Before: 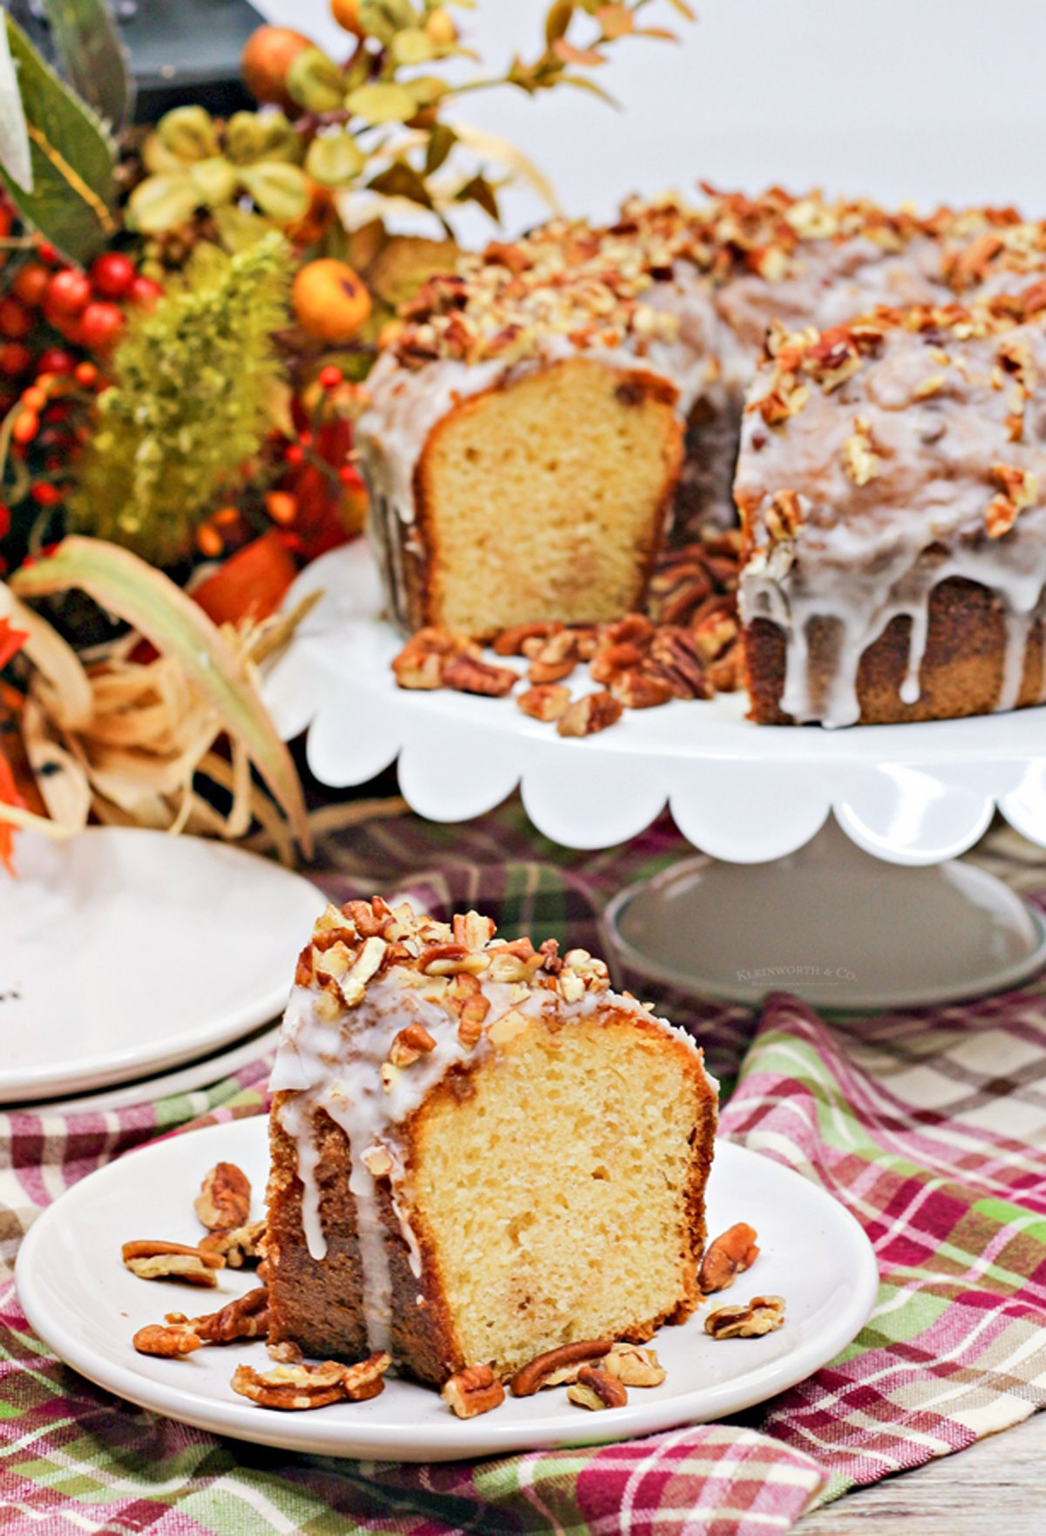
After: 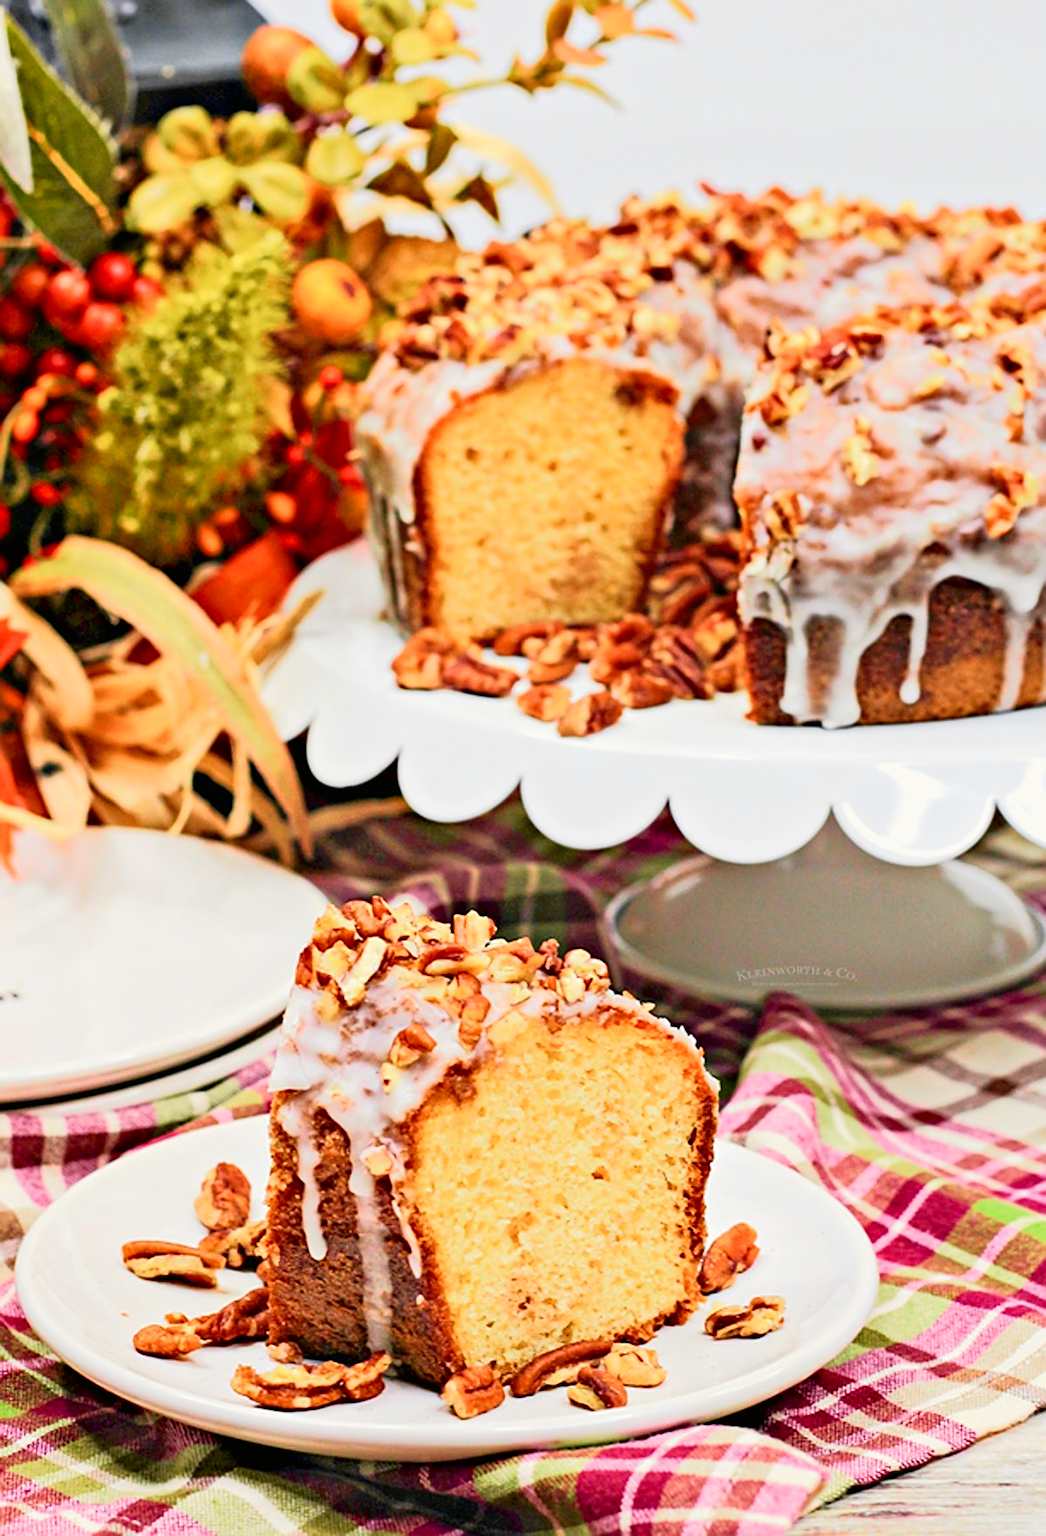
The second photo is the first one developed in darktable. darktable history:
white balance: red 1.009, blue 0.985
tone curve: curves: ch0 [(0, 0.006) (0.037, 0.022) (0.123, 0.105) (0.19, 0.173) (0.277, 0.279) (0.474, 0.517) (0.597, 0.662) (0.687, 0.774) (0.855, 0.891) (1, 0.982)]; ch1 [(0, 0) (0.243, 0.245) (0.422, 0.415) (0.493, 0.498) (0.508, 0.503) (0.531, 0.55) (0.551, 0.582) (0.626, 0.672) (0.694, 0.732) (1, 1)]; ch2 [(0, 0) (0.249, 0.216) (0.356, 0.329) (0.424, 0.442) (0.476, 0.477) (0.498, 0.503) (0.517, 0.524) (0.532, 0.547) (0.562, 0.592) (0.614, 0.657) (0.706, 0.748) (0.808, 0.809) (0.991, 0.968)], color space Lab, independent channels, preserve colors none
sharpen: on, module defaults
